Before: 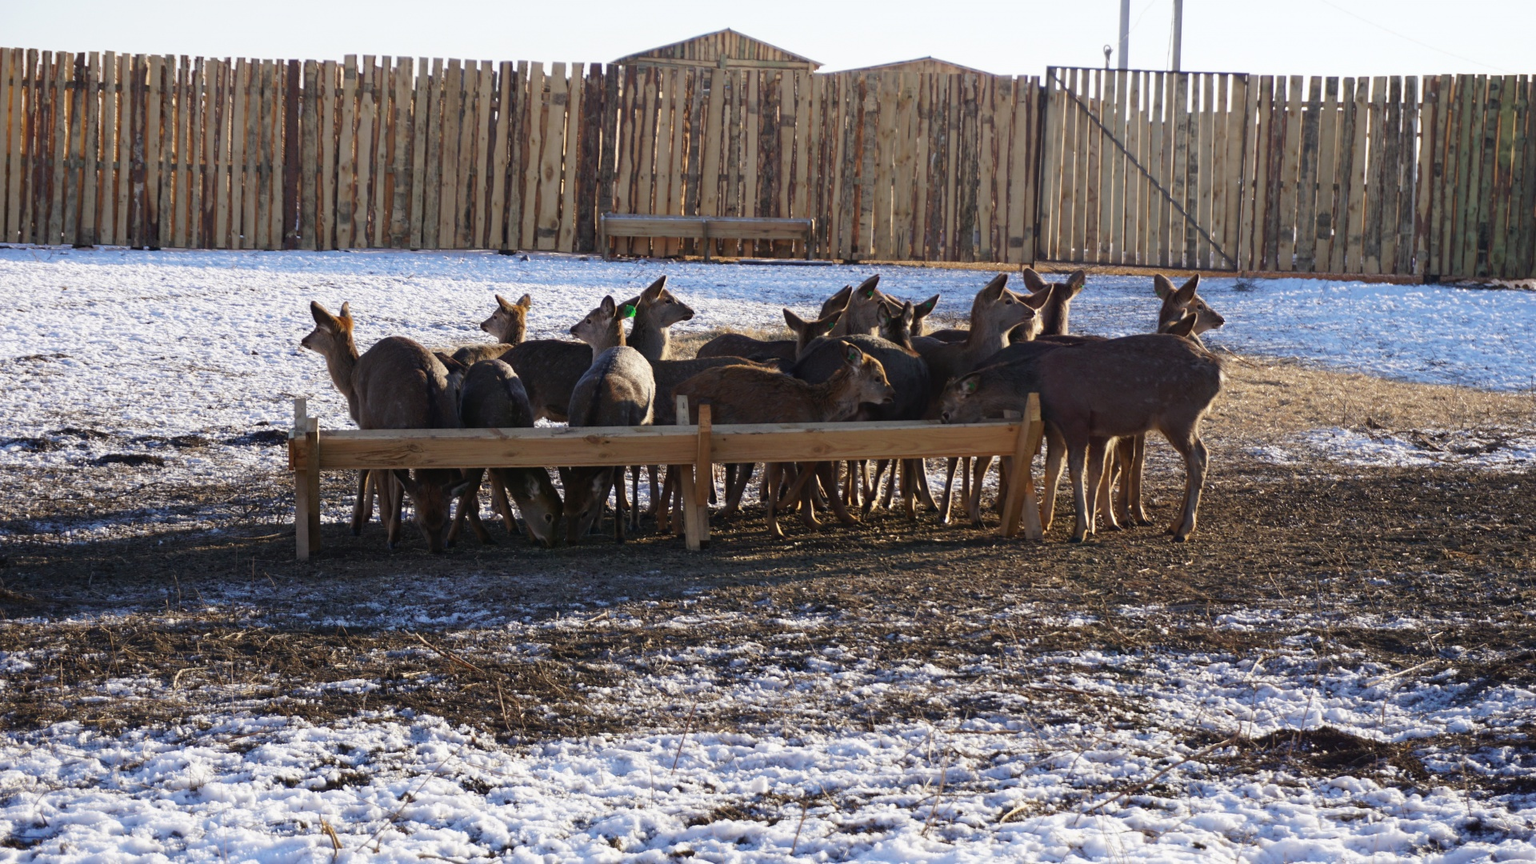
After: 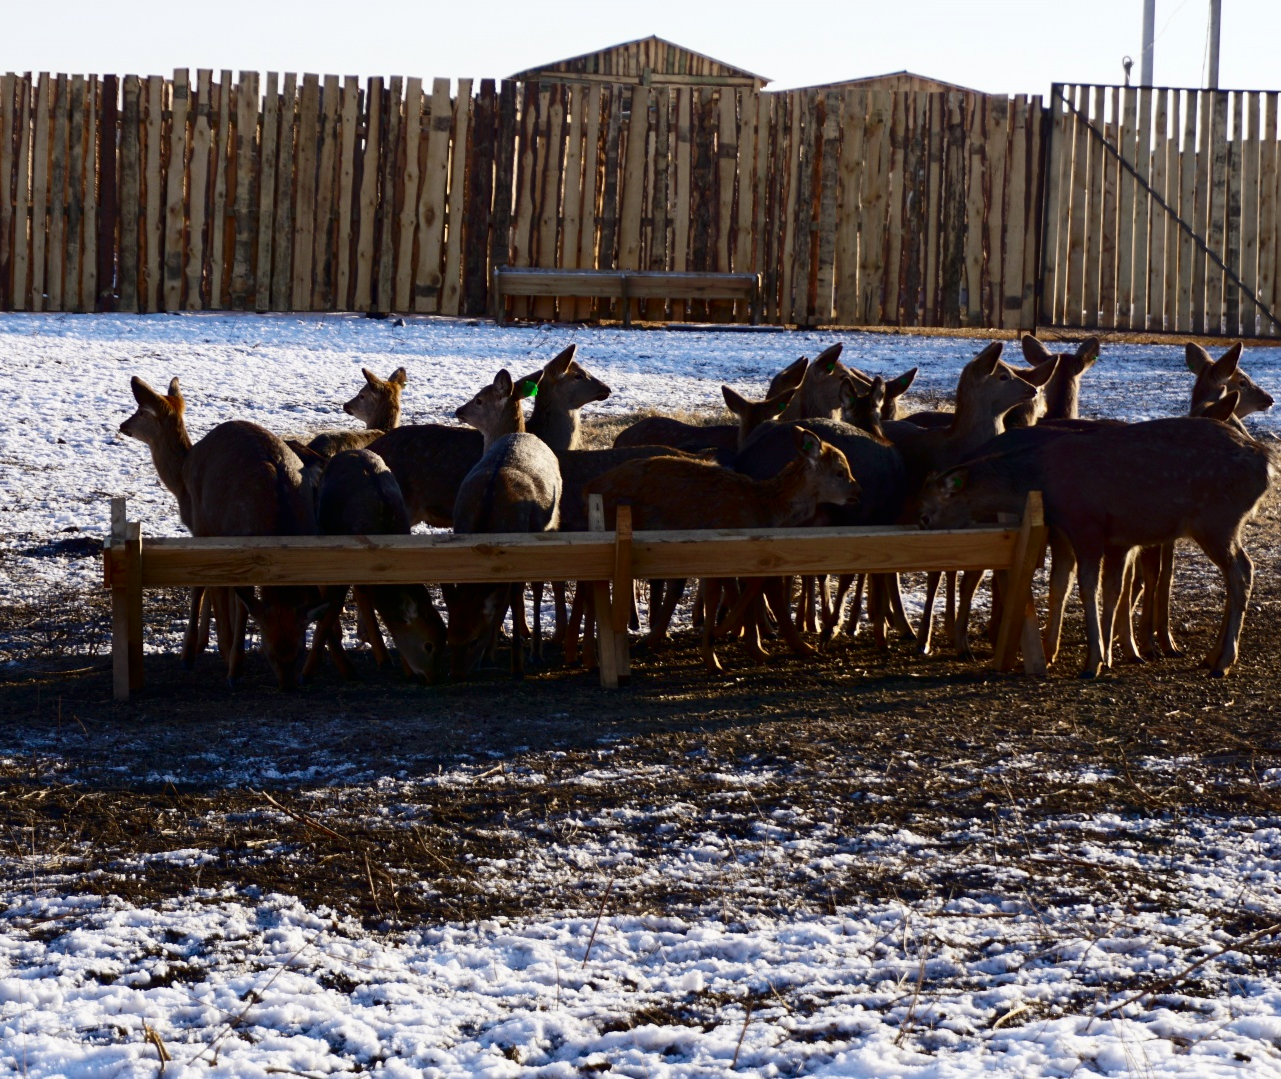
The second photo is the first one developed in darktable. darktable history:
crop and rotate: left 13.397%, right 19.884%
contrast brightness saturation: contrast 0.186, brightness -0.224, saturation 0.116
